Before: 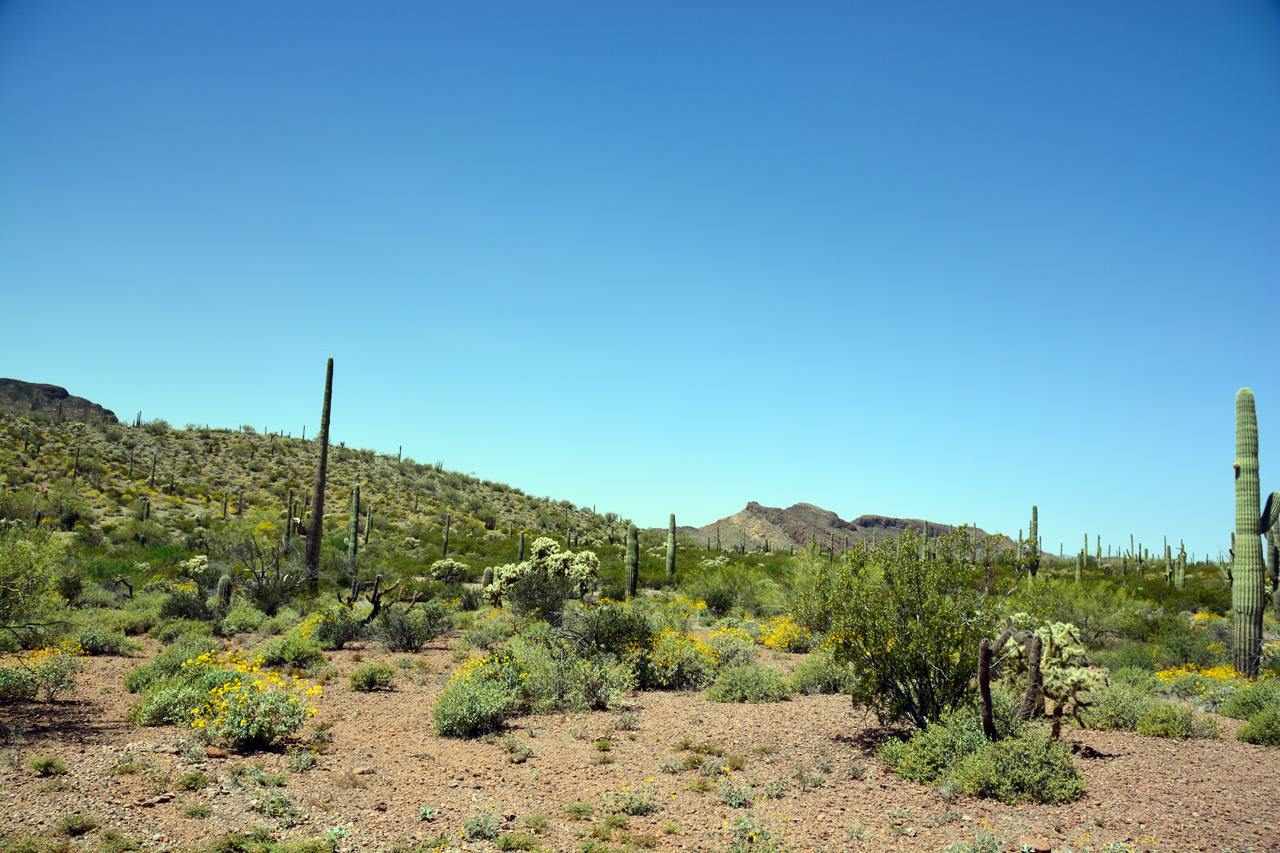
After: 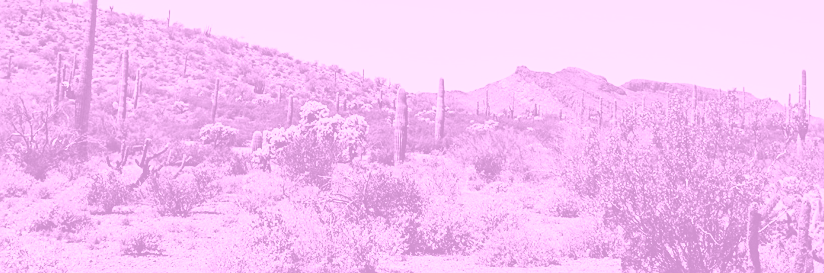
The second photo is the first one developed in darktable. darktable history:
sharpen: on, module defaults
color calibration: output gray [0.253, 0.26, 0.487, 0], gray › normalize channels true, illuminant same as pipeline (D50), adaptation XYZ, x 0.346, y 0.359, gamut compression 0
shadows and highlights: shadows 60, soften with gaussian
base curve: curves: ch0 [(0, 0) (0.028, 0.03) (0.121, 0.232) (0.46, 0.748) (0.859, 0.968) (1, 1)], preserve colors none
crop: left 18.091%, top 51.13%, right 17.525%, bottom 16.85%
colorize: hue 331.2°, saturation 75%, source mix 30.28%, lightness 70.52%, version 1
